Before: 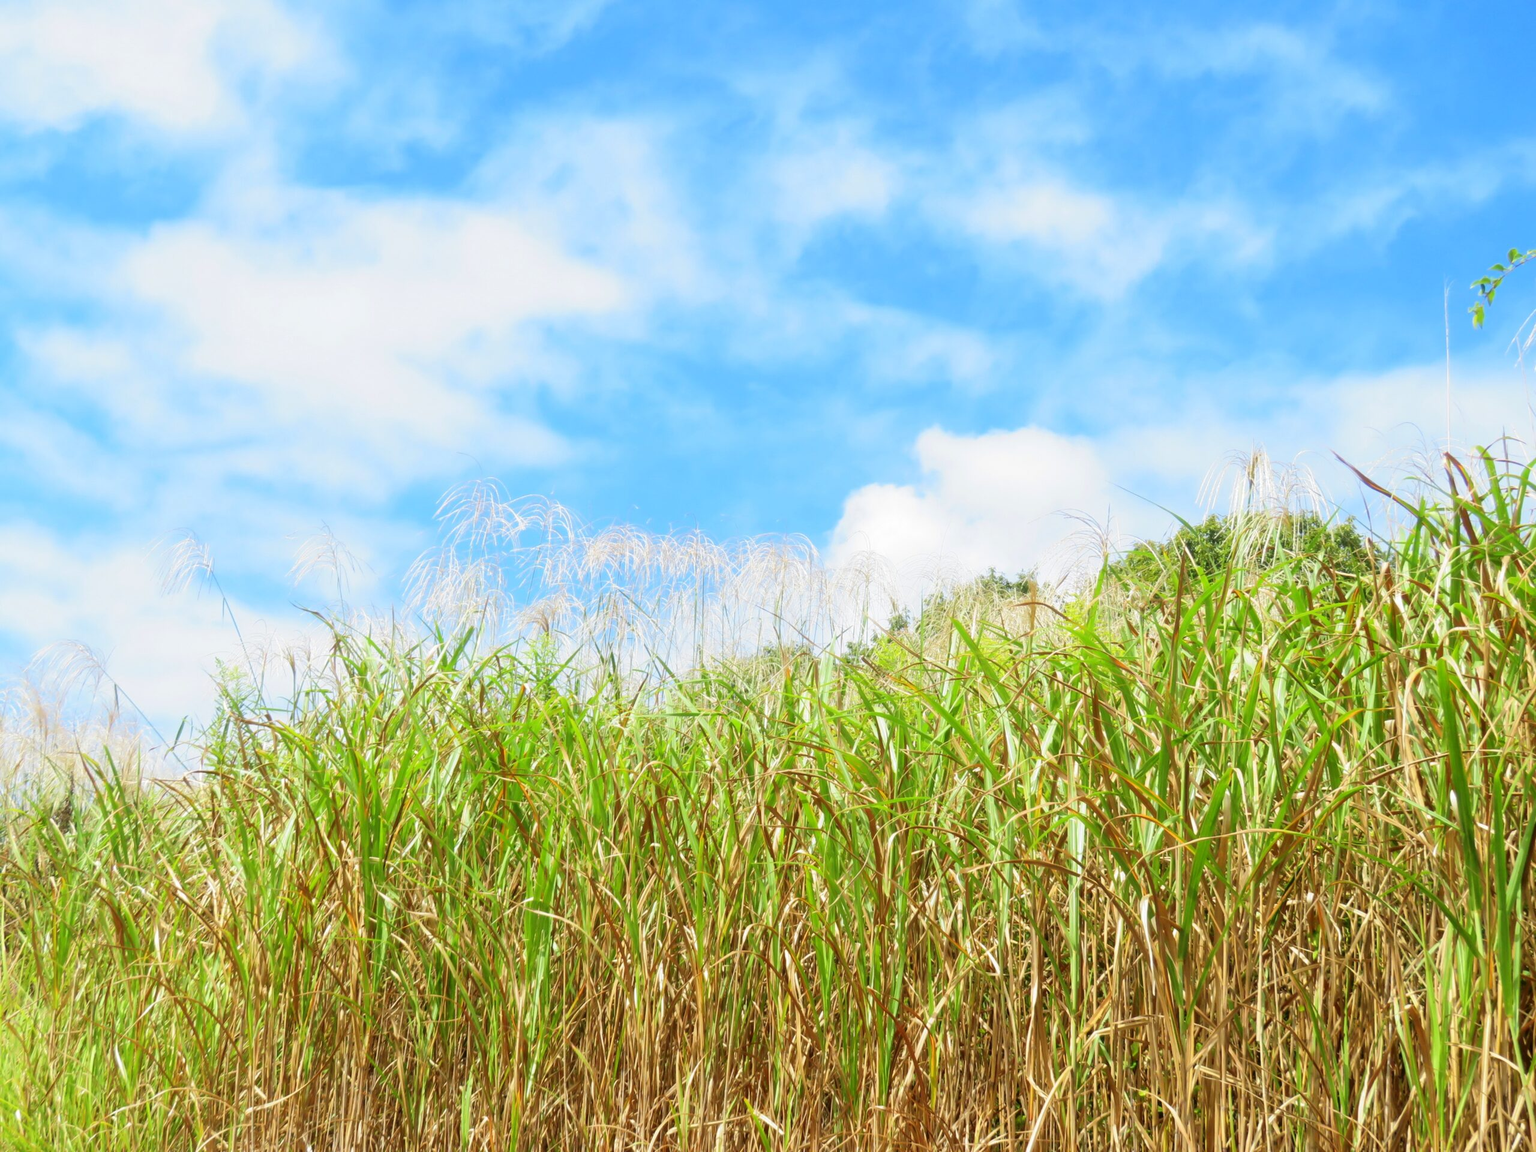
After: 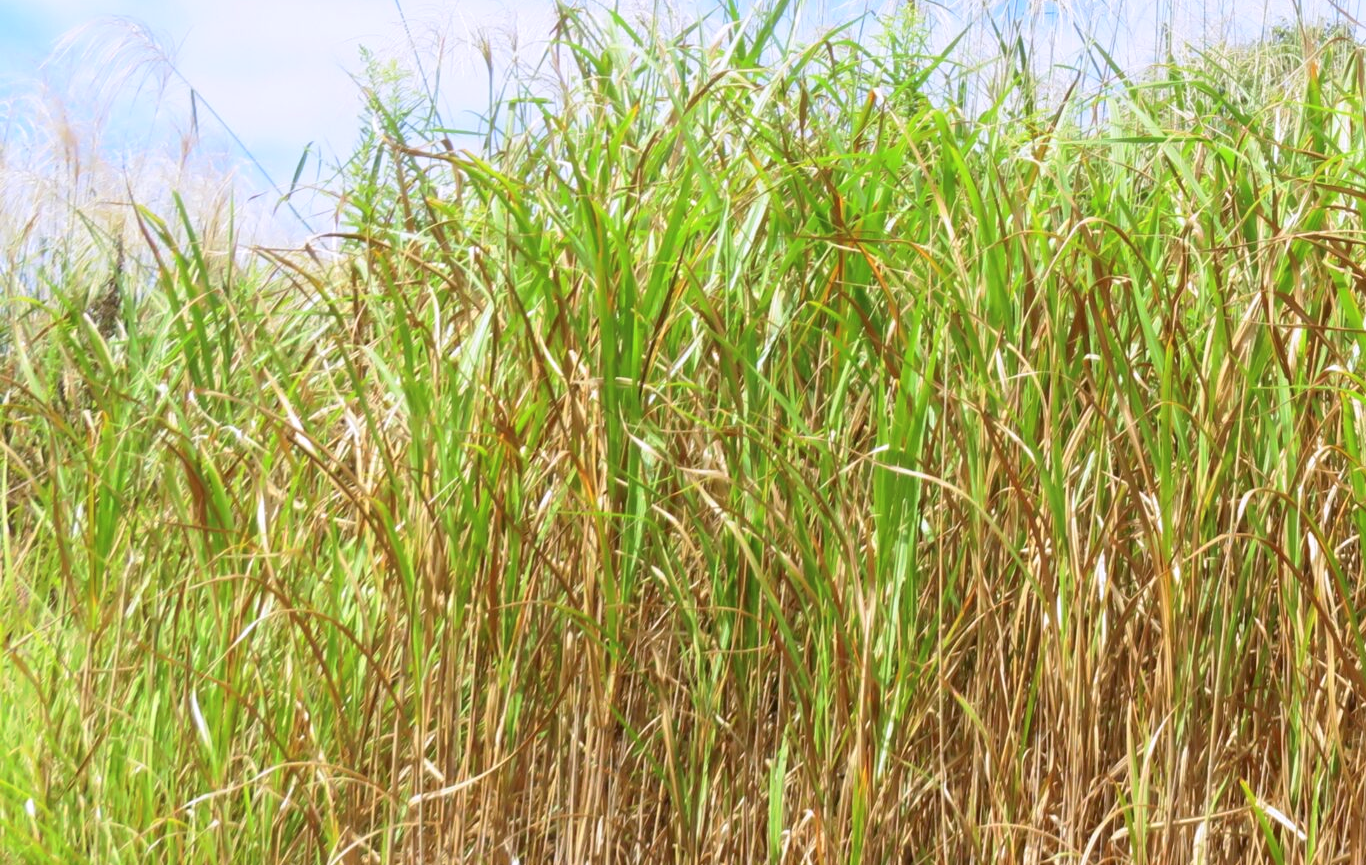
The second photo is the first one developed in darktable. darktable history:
tone curve: curves: ch0 [(0, 0) (0.003, 0.005) (0.011, 0.019) (0.025, 0.04) (0.044, 0.064) (0.069, 0.095) (0.1, 0.129) (0.136, 0.169) (0.177, 0.207) (0.224, 0.247) (0.277, 0.298) (0.335, 0.354) (0.399, 0.416) (0.468, 0.478) (0.543, 0.553) (0.623, 0.634) (0.709, 0.709) (0.801, 0.817) (0.898, 0.912) (1, 1)], preserve colors none
white balance: red 1.004, blue 1.096
tone equalizer: on, module defaults
crop and rotate: top 54.778%, right 46.61%, bottom 0.159%
